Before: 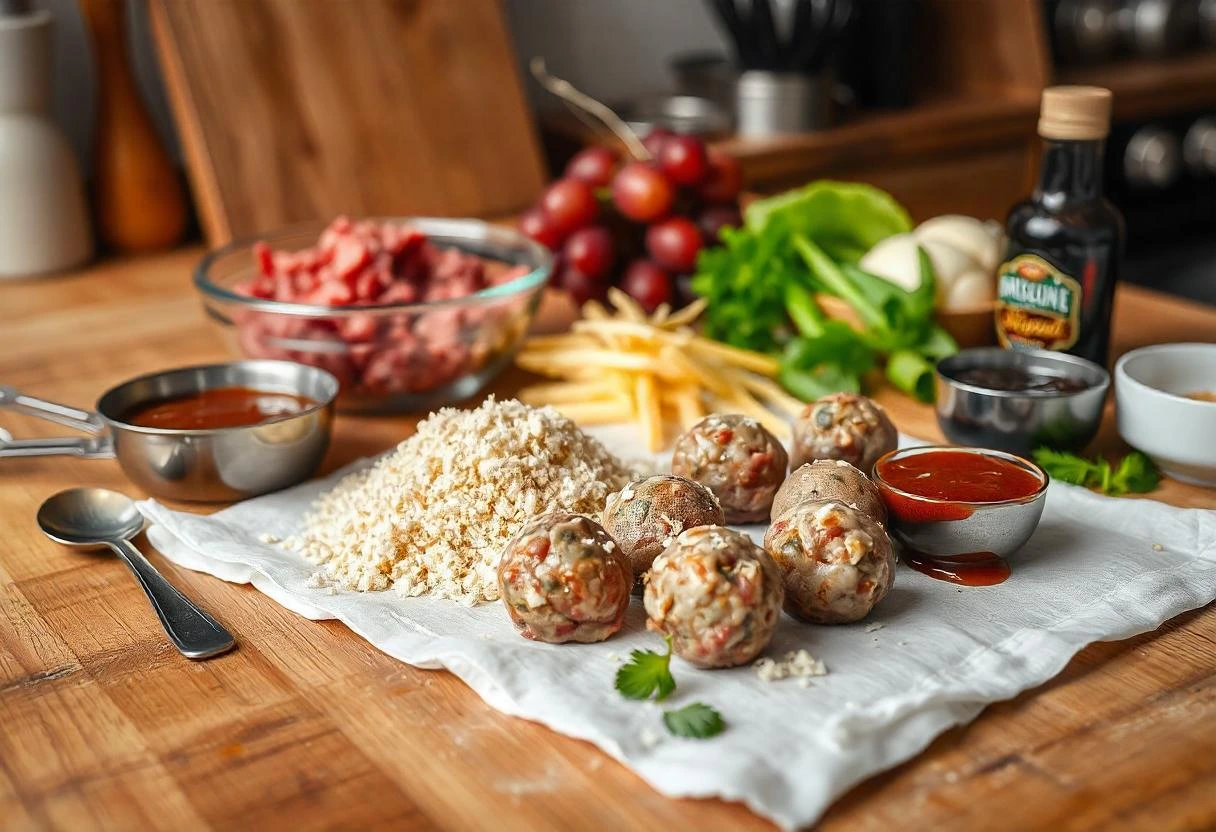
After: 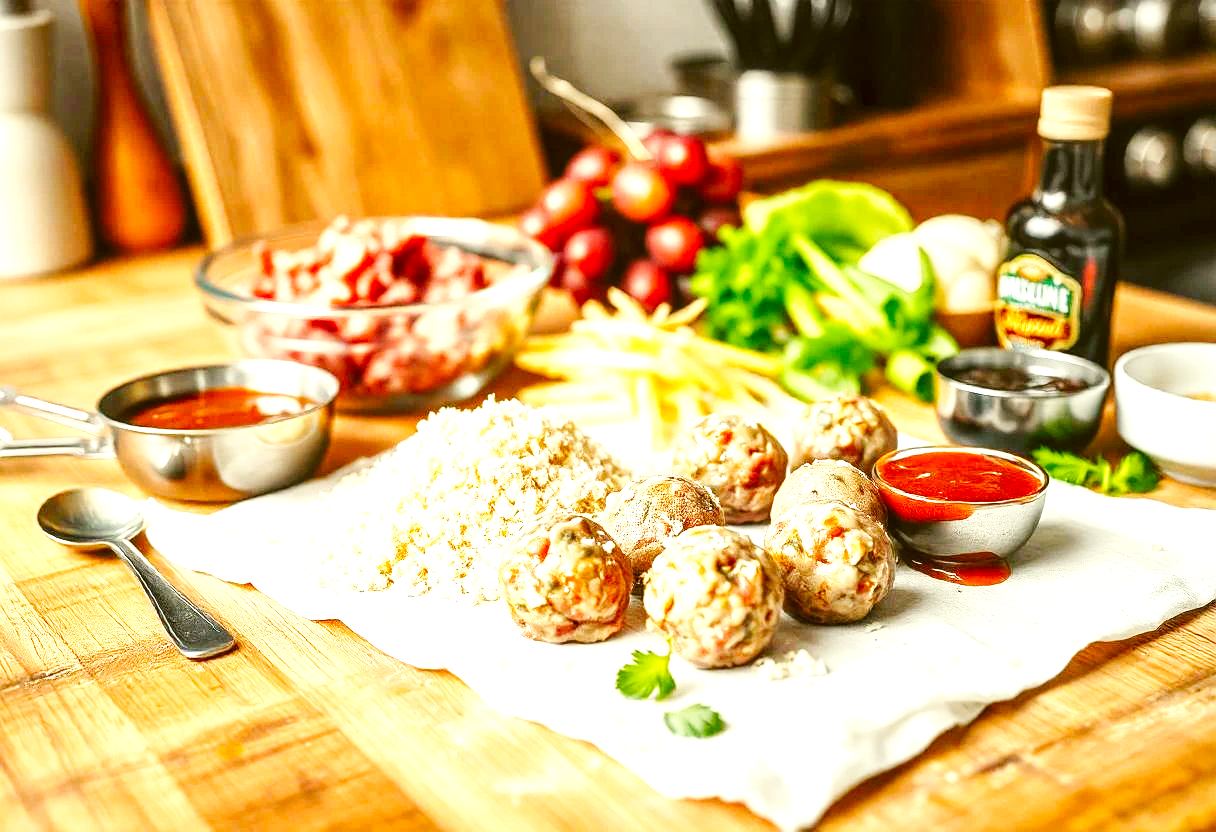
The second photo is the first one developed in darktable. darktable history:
local contrast: on, module defaults
base curve: curves: ch0 [(0, 0) (0.032, 0.025) (0.121, 0.166) (0.206, 0.329) (0.605, 0.79) (1, 1)], preserve colors none
exposure: black level correction 0, exposure 1.5 EV, compensate exposure bias true, compensate highlight preservation false
color correction: highlights a* -1.43, highlights b* 10.12, shadows a* 0.395, shadows b* 19.35
levels: levels [0, 0.499, 1]
